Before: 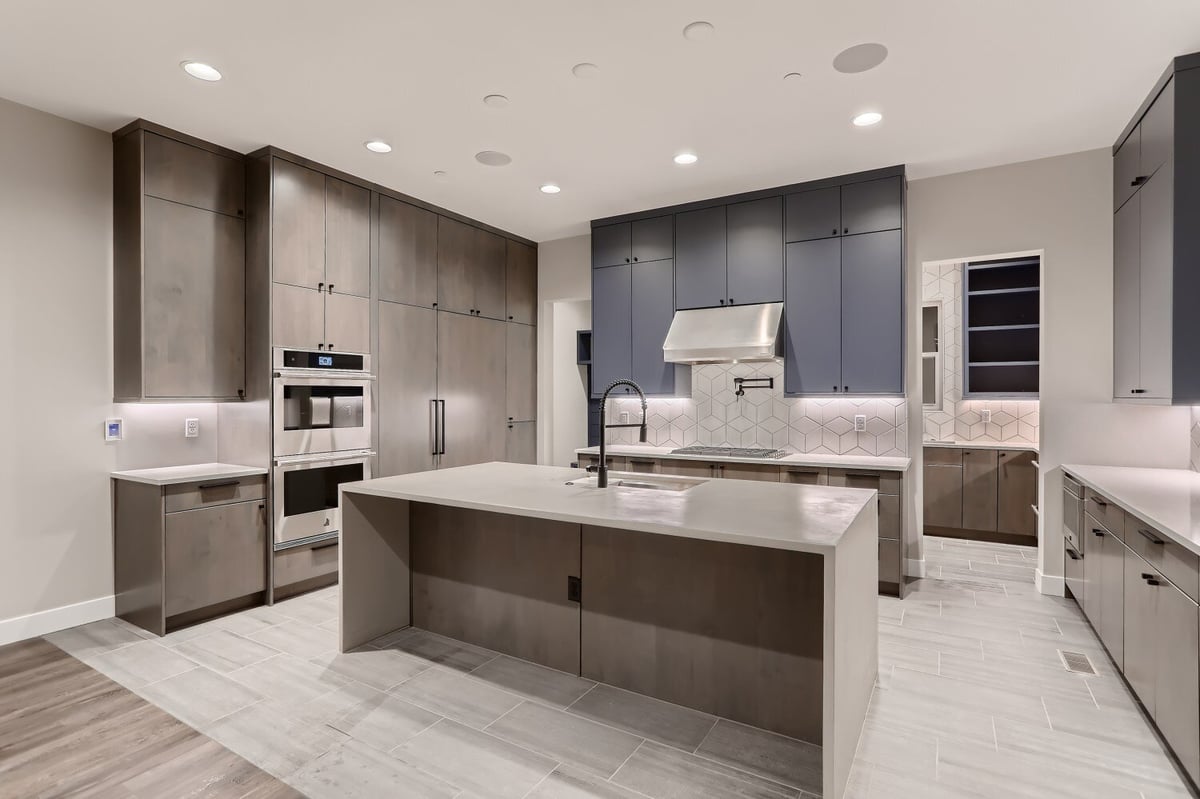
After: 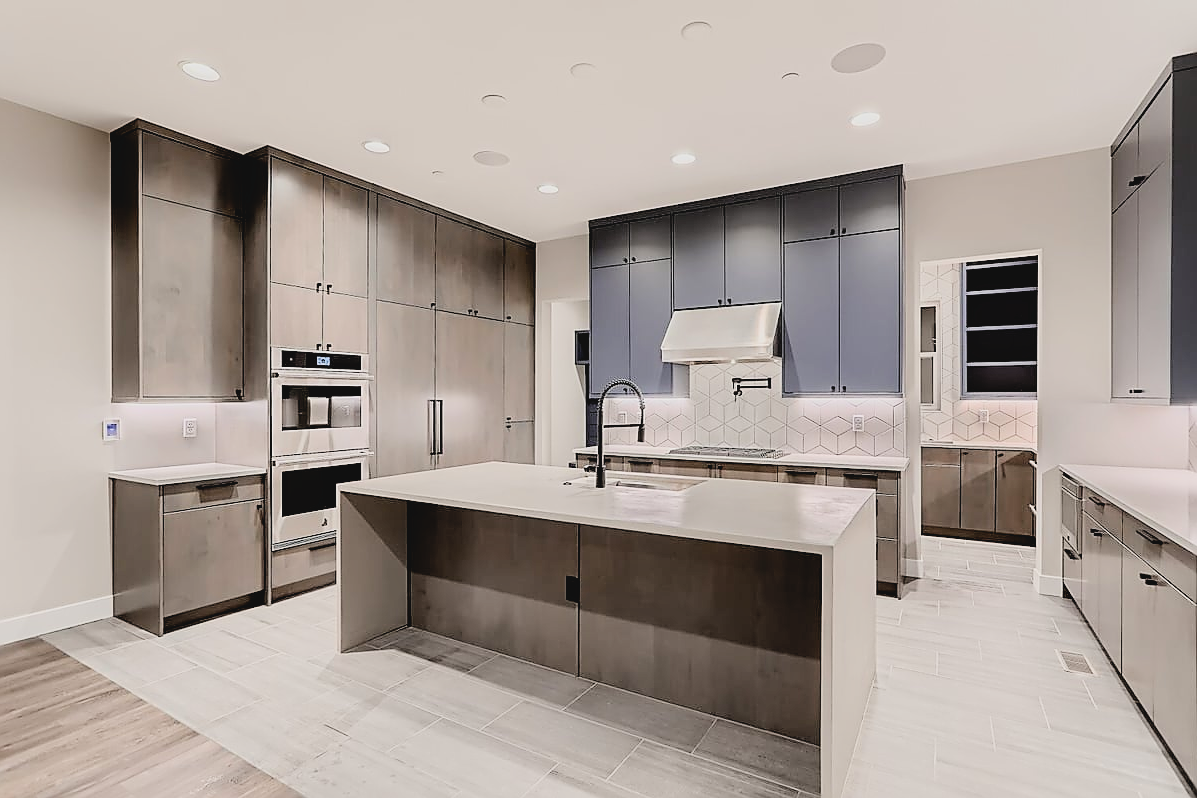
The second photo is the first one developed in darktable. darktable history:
tone equalizer: -8 EV -0.772 EV, -7 EV -0.698 EV, -6 EV -0.615 EV, -5 EV -0.416 EV, -3 EV 0.384 EV, -2 EV 0.6 EV, -1 EV 0.675 EV, +0 EV 0.745 EV
sharpen: radius 1.348, amount 1.252, threshold 0.679
filmic rgb: black relative exposure -7.65 EV, white relative exposure 4.56 EV, hardness 3.61, contrast 1.05, color science v6 (2022)
crop: left 0.168%
exposure: black level correction 0.007, exposure 0.103 EV, compensate highlight preservation false
contrast brightness saturation: contrast -0.093, saturation -0.098
